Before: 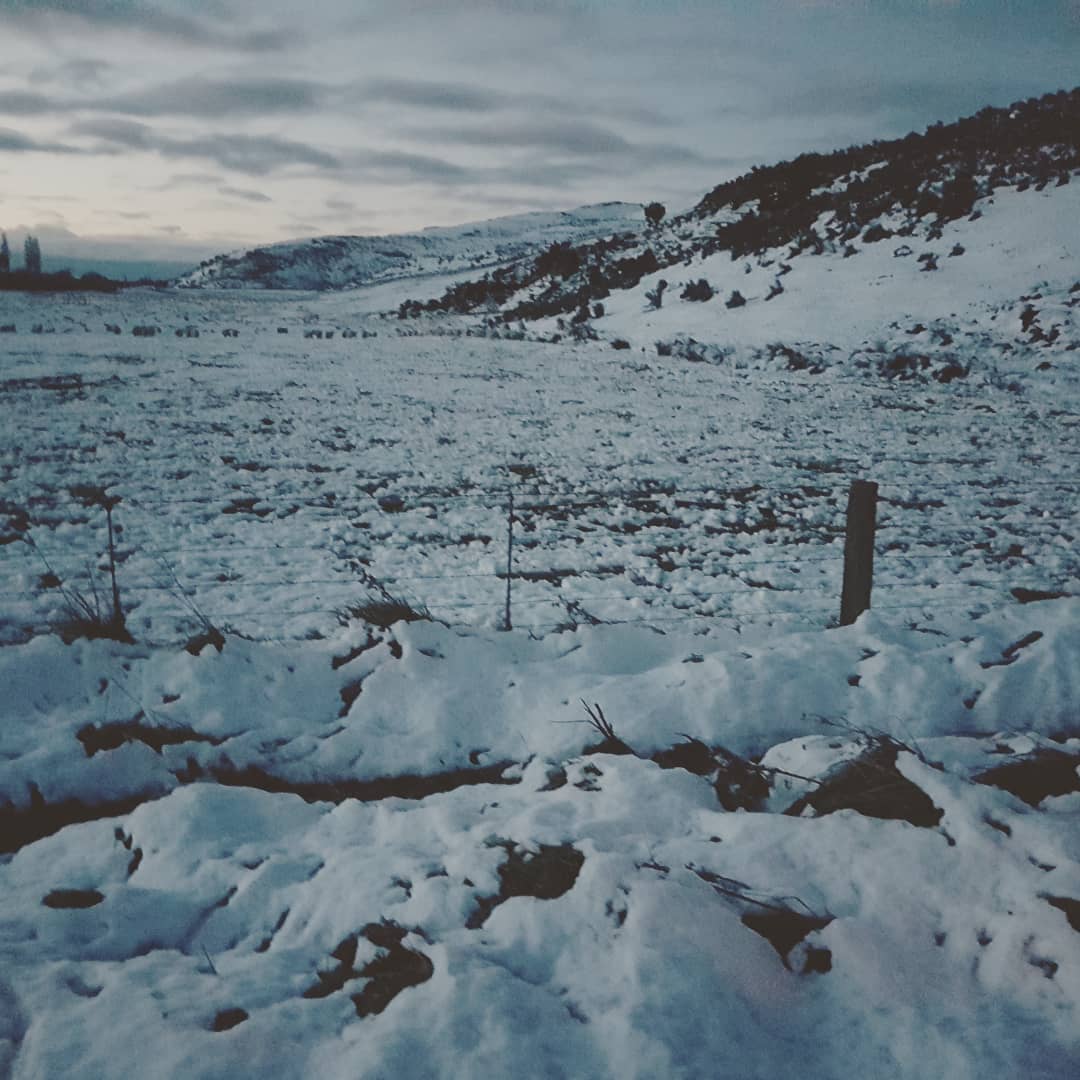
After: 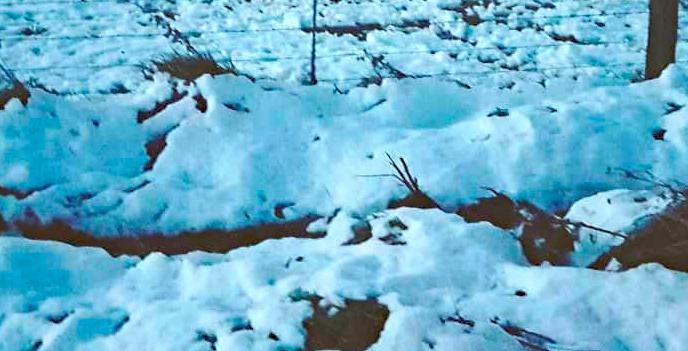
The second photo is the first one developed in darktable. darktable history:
crop: left 18.085%, top 50.624%, right 17.412%, bottom 16.831%
exposure: black level correction 0, exposure 0.951 EV, compensate highlight preservation false
haze removal: compatibility mode true
color balance rgb: highlights gain › luminance 16.953%, highlights gain › chroma 2.959%, highlights gain › hue 259.69°, global offset › luminance -1%, perceptual saturation grading › global saturation 25.017%, global vibrance 44.445%
color correction: highlights a* -6.79, highlights b* 0.66
